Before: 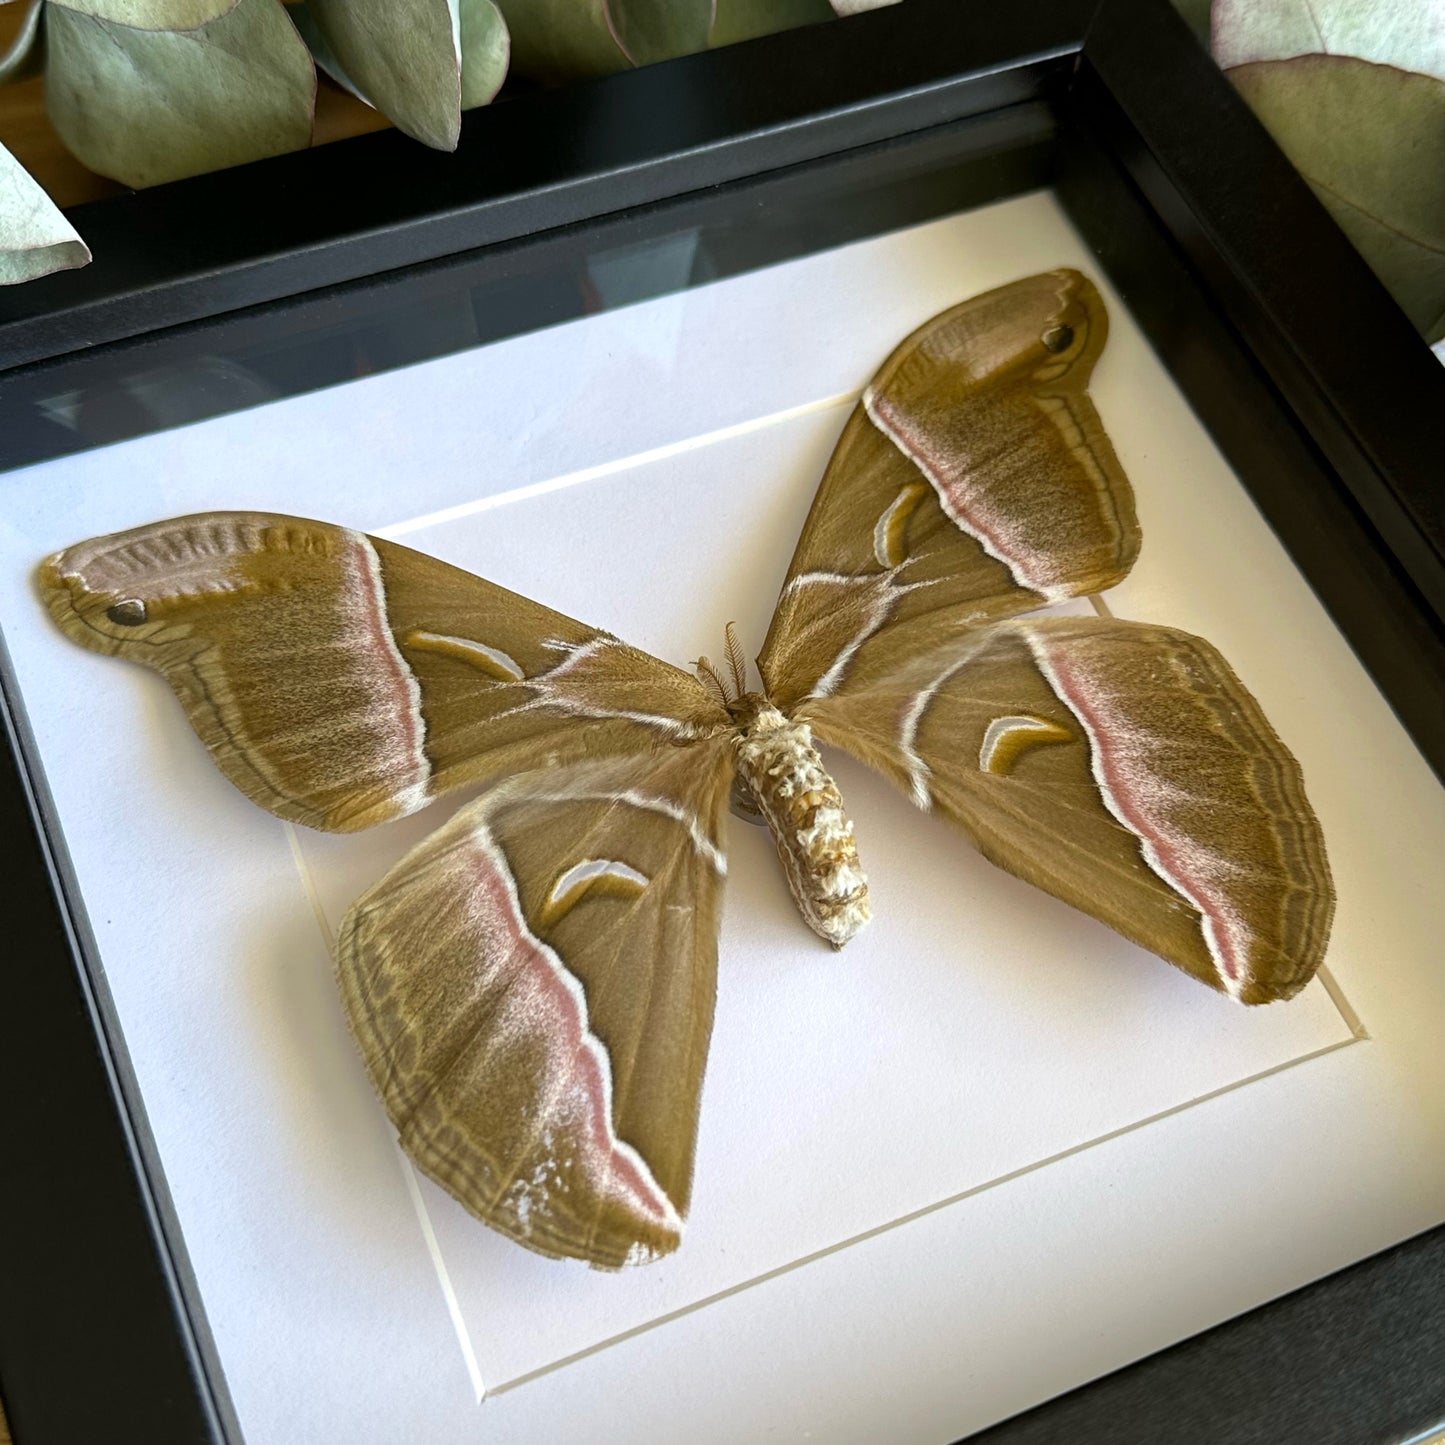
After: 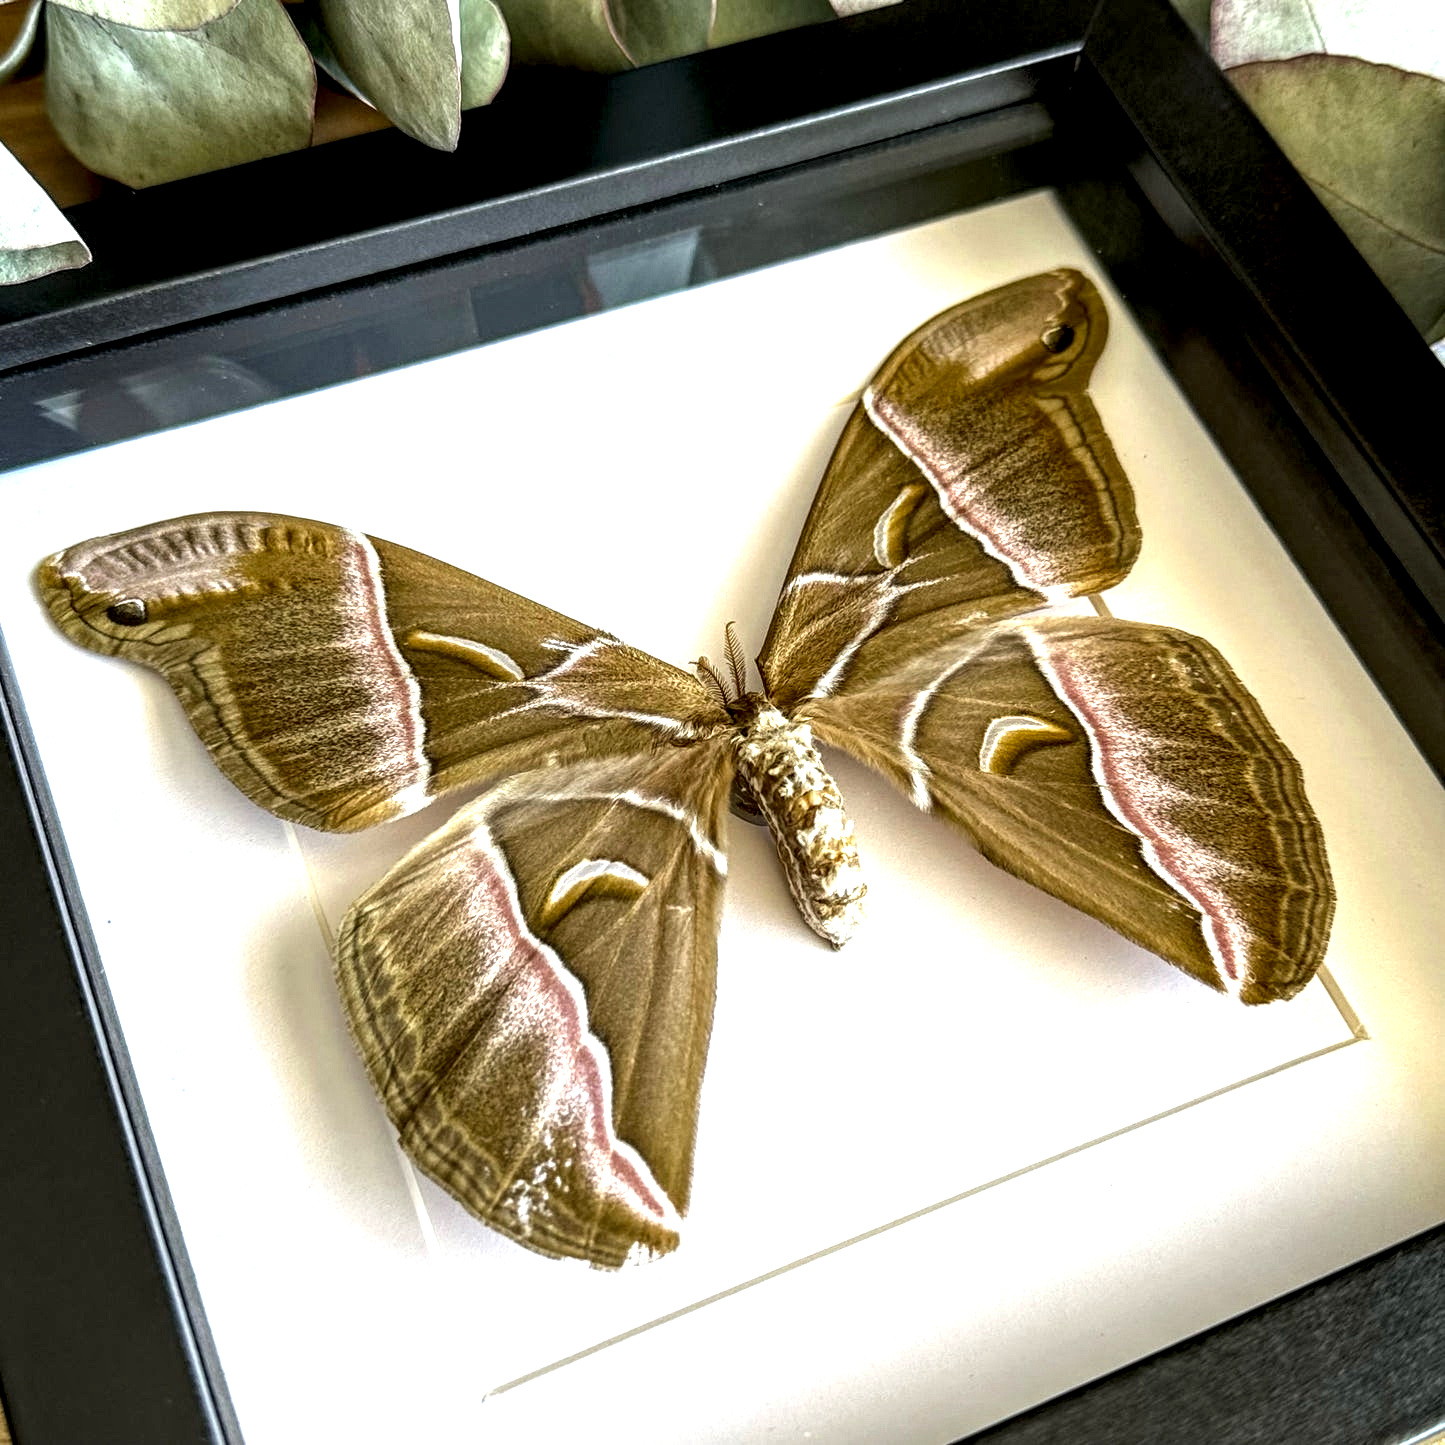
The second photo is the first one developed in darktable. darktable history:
local contrast: highlights 20%, detail 197%
exposure: black level correction 0, exposure 0.7 EV, compensate exposure bias true, compensate highlight preservation false
